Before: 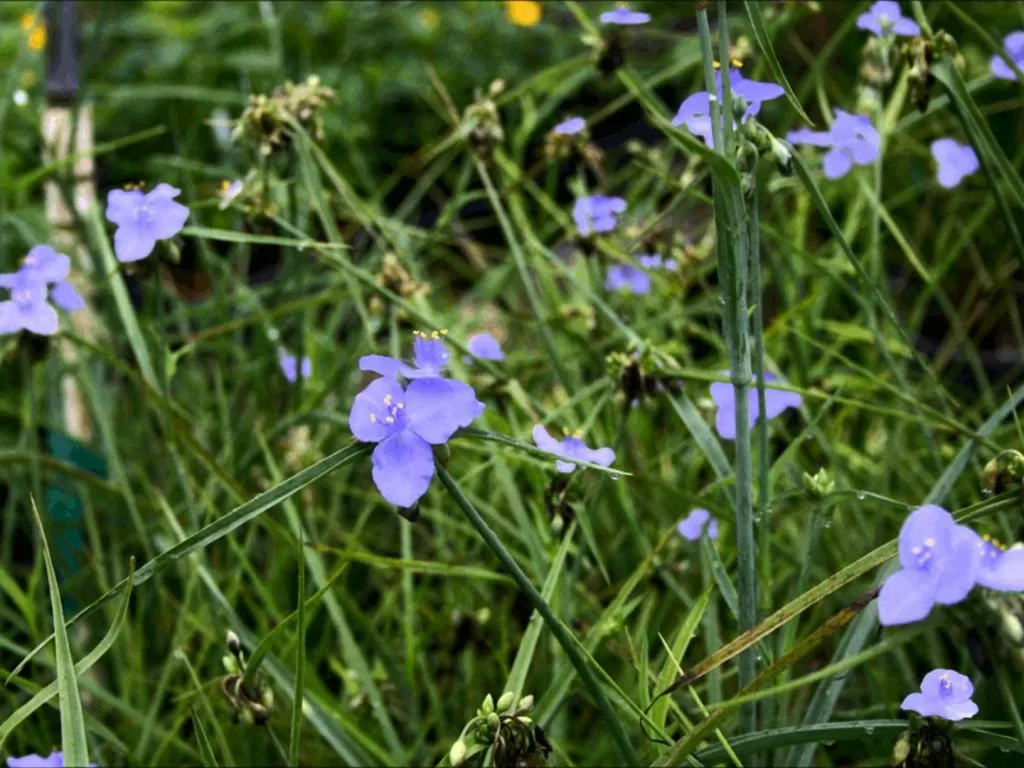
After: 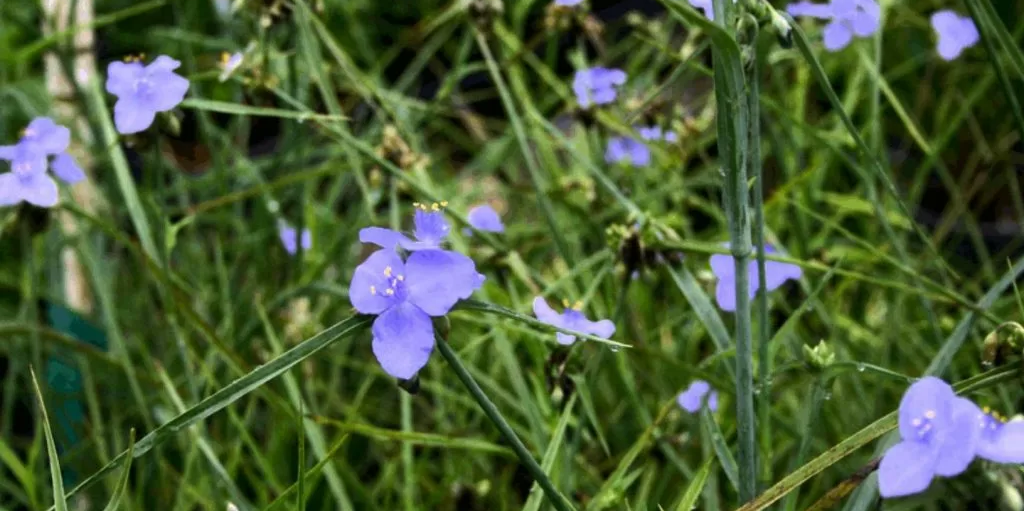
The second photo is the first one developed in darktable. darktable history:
crop: top 16.727%, bottom 16.727%
exposure: exposure 0 EV, compensate highlight preservation false
